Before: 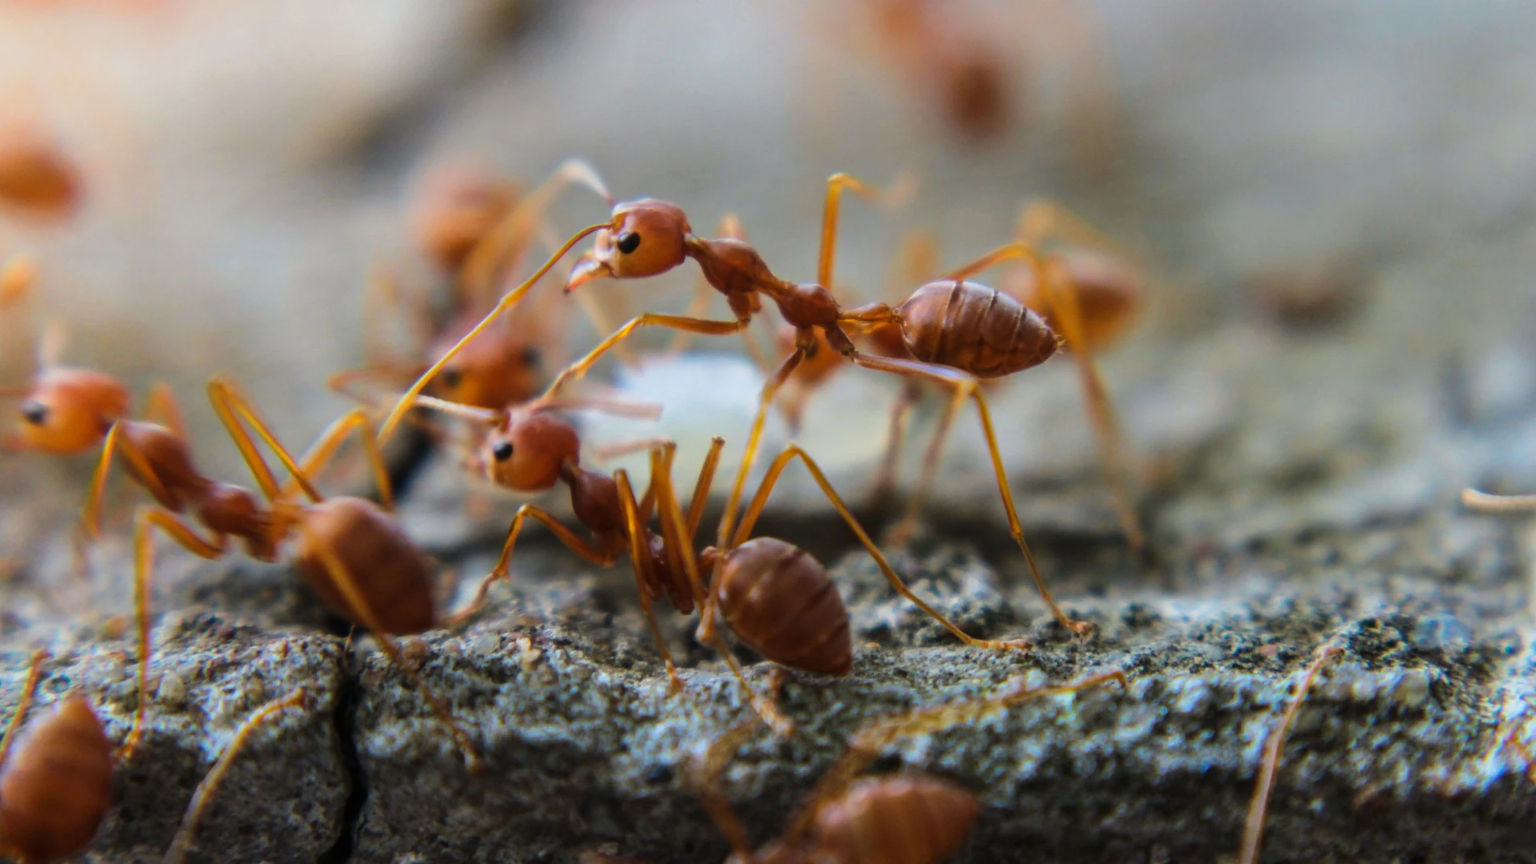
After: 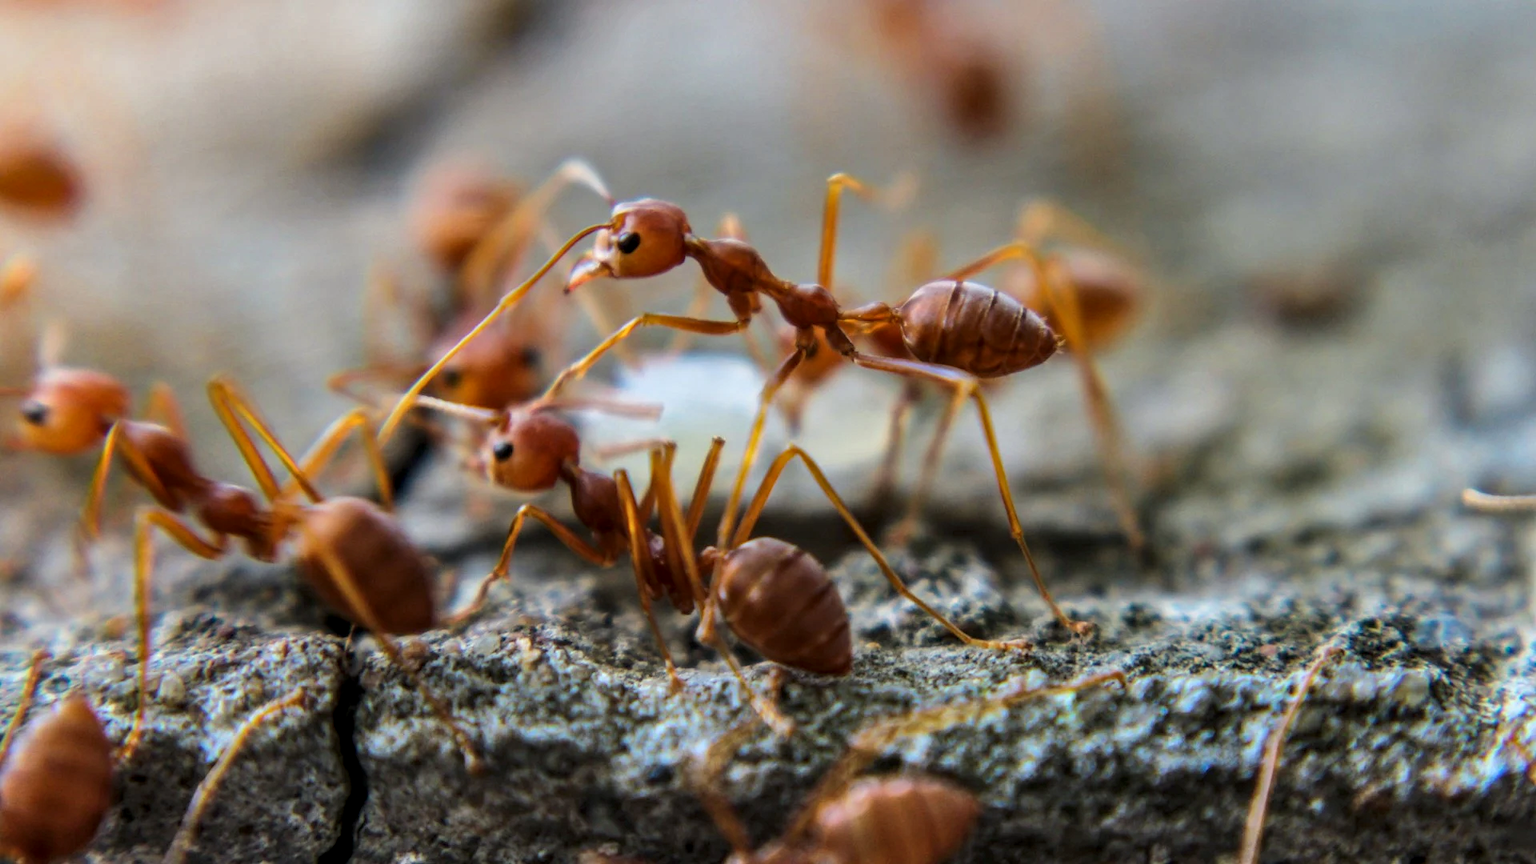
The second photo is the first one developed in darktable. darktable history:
shadows and highlights: soften with gaussian
local contrast: detail 130%
